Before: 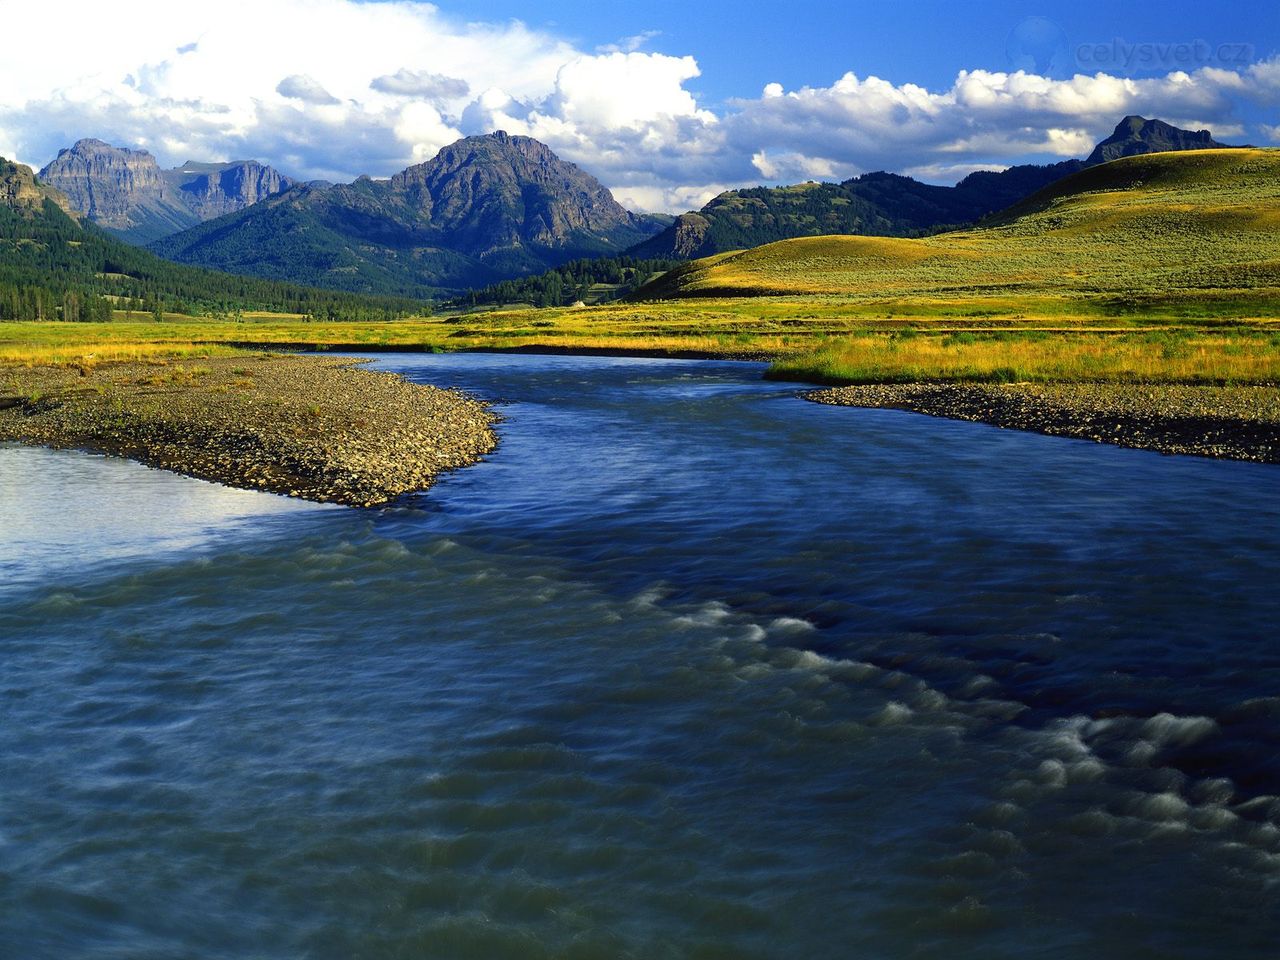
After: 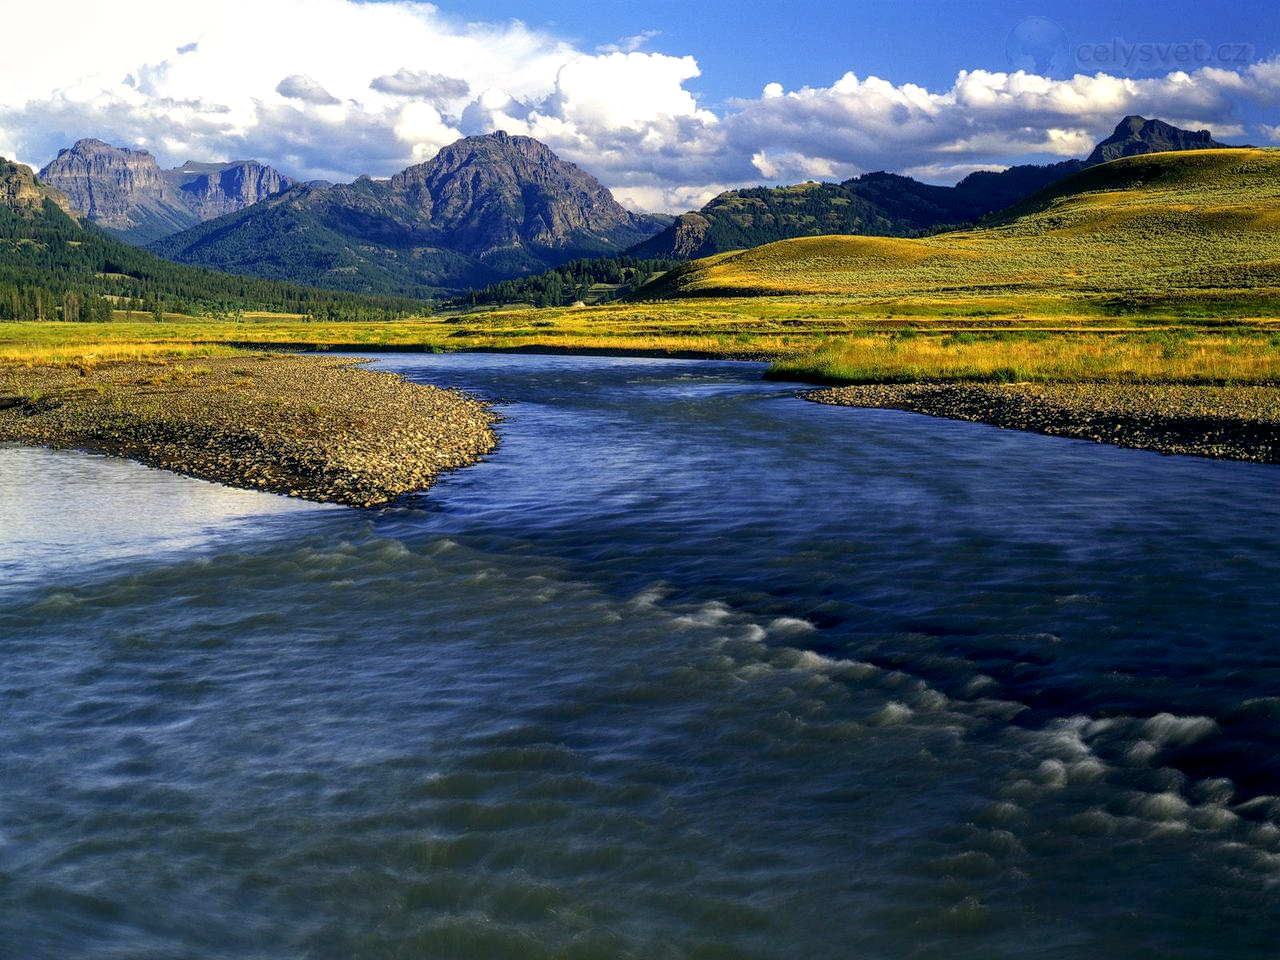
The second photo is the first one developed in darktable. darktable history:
color balance: lift [0.998, 0.998, 1.001, 1.002], gamma [0.995, 1.025, 0.992, 0.975], gain [0.995, 1.02, 0.997, 0.98]
shadows and highlights: radius 125.46, shadows 21.19, highlights -21.19, low approximation 0.01
local contrast: detail 130%
